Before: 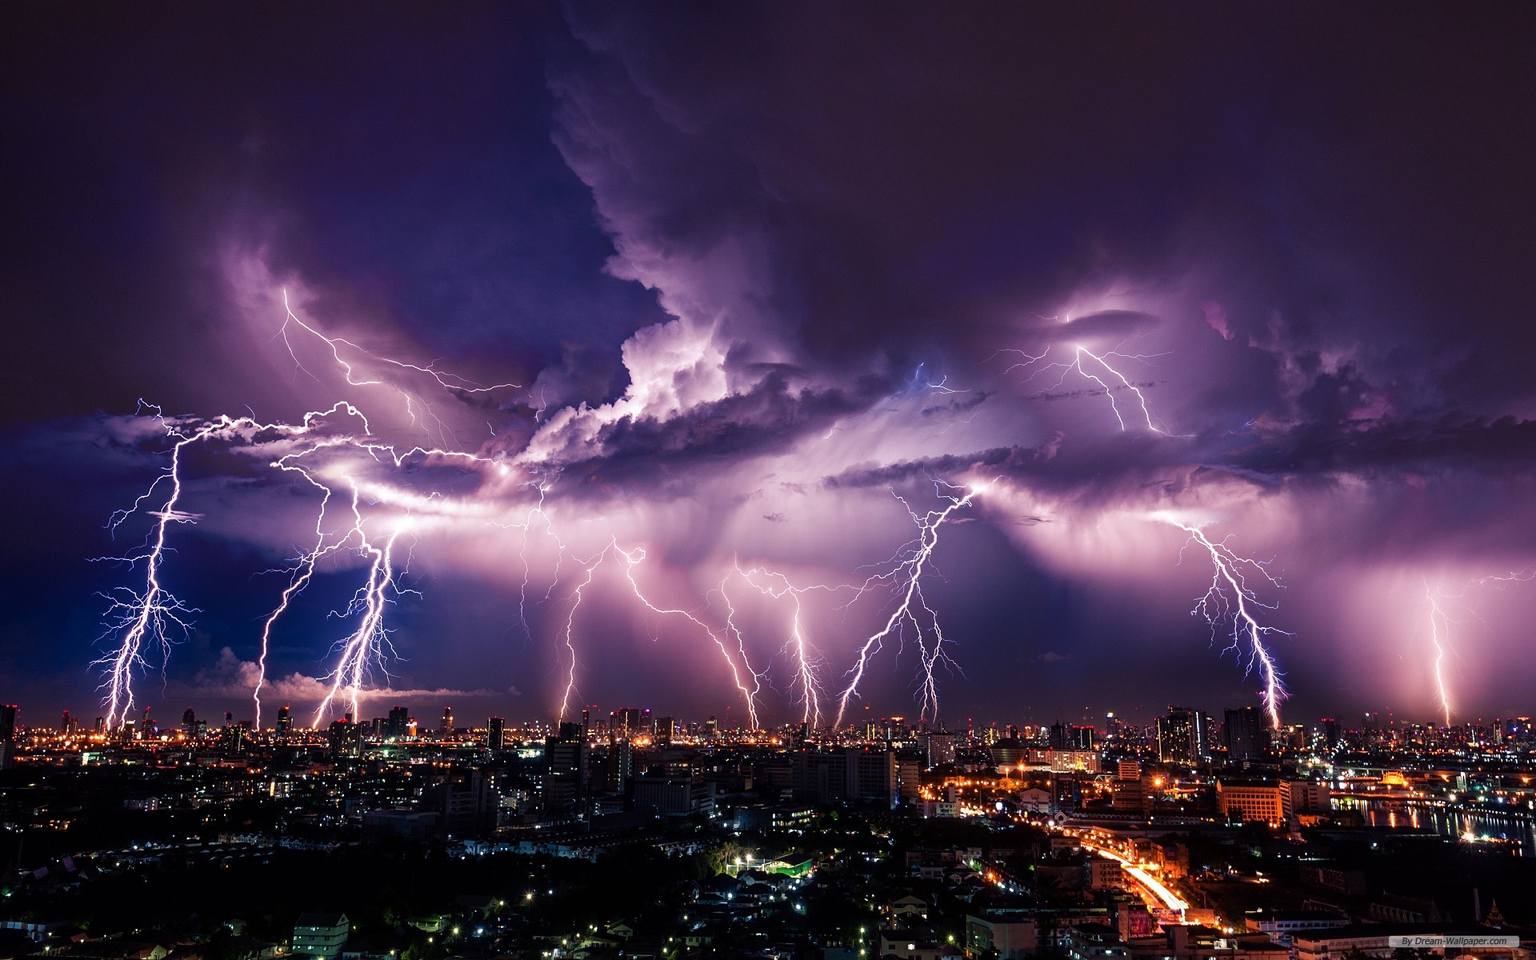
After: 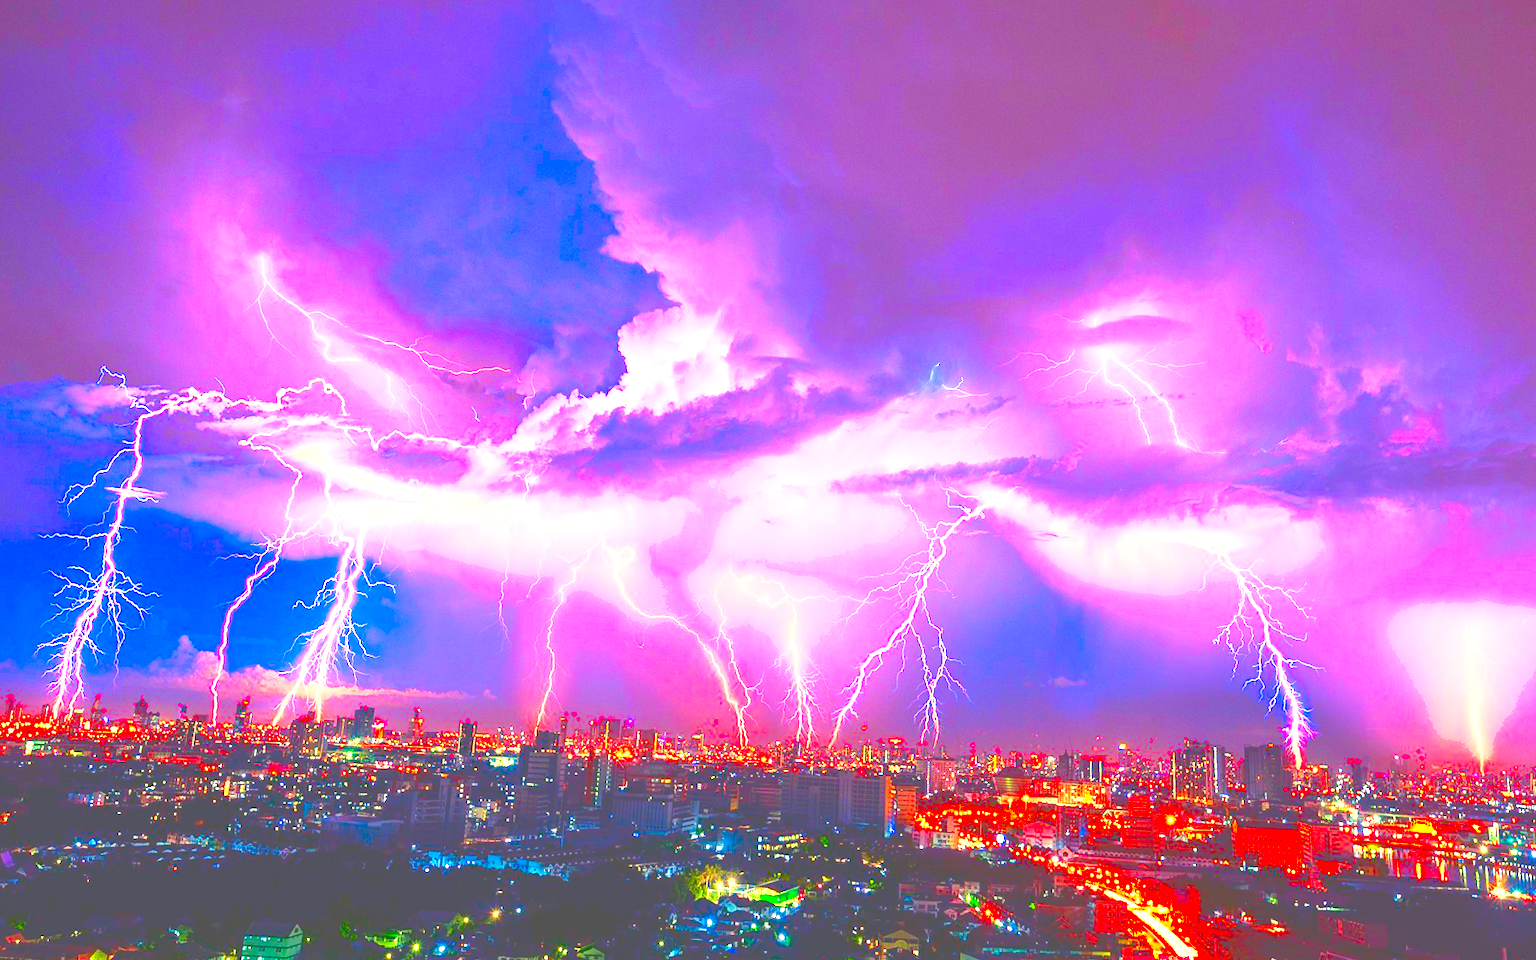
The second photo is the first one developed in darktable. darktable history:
tone curve: curves: ch0 [(0, 0.211) (0.15, 0.25) (1, 0.953)], color space Lab, independent channels, preserve colors none
color correction: saturation 1.8
exposure: black level correction 0, exposure 1.975 EV, compensate exposure bias true, compensate highlight preservation false
crop and rotate: angle -2.38°
white balance: red 1.029, blue 0.92
levels: levels [0.072, 0.414, 0.976]
shadows and highlights: shadows 10, white point adjustment 1, highlights -40
